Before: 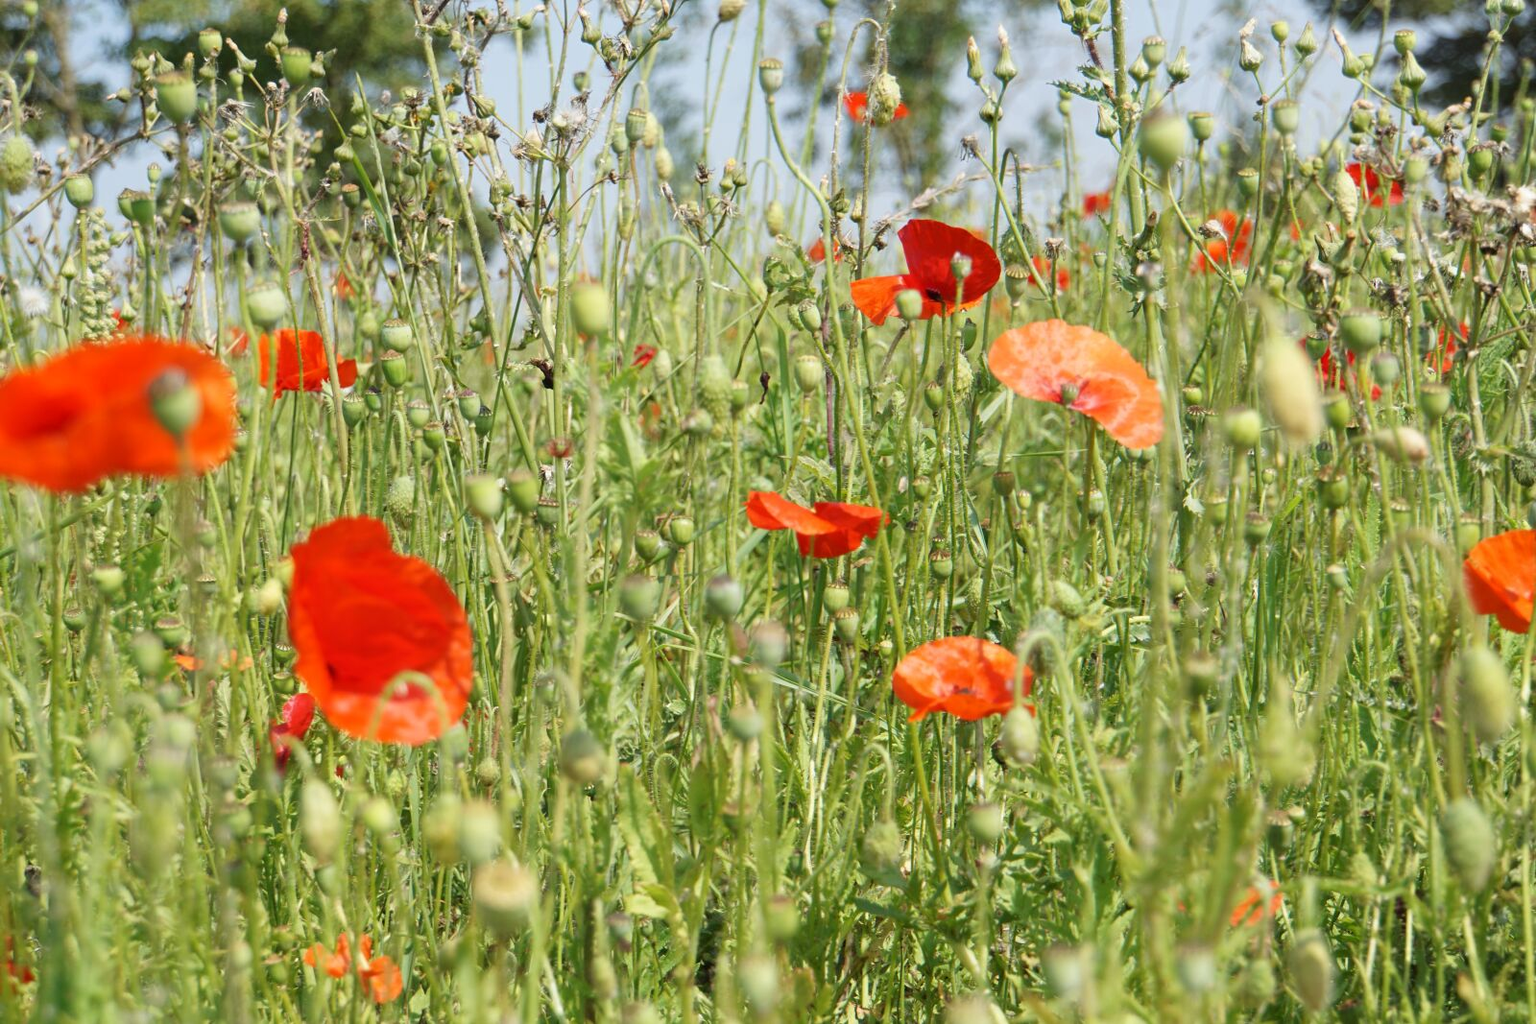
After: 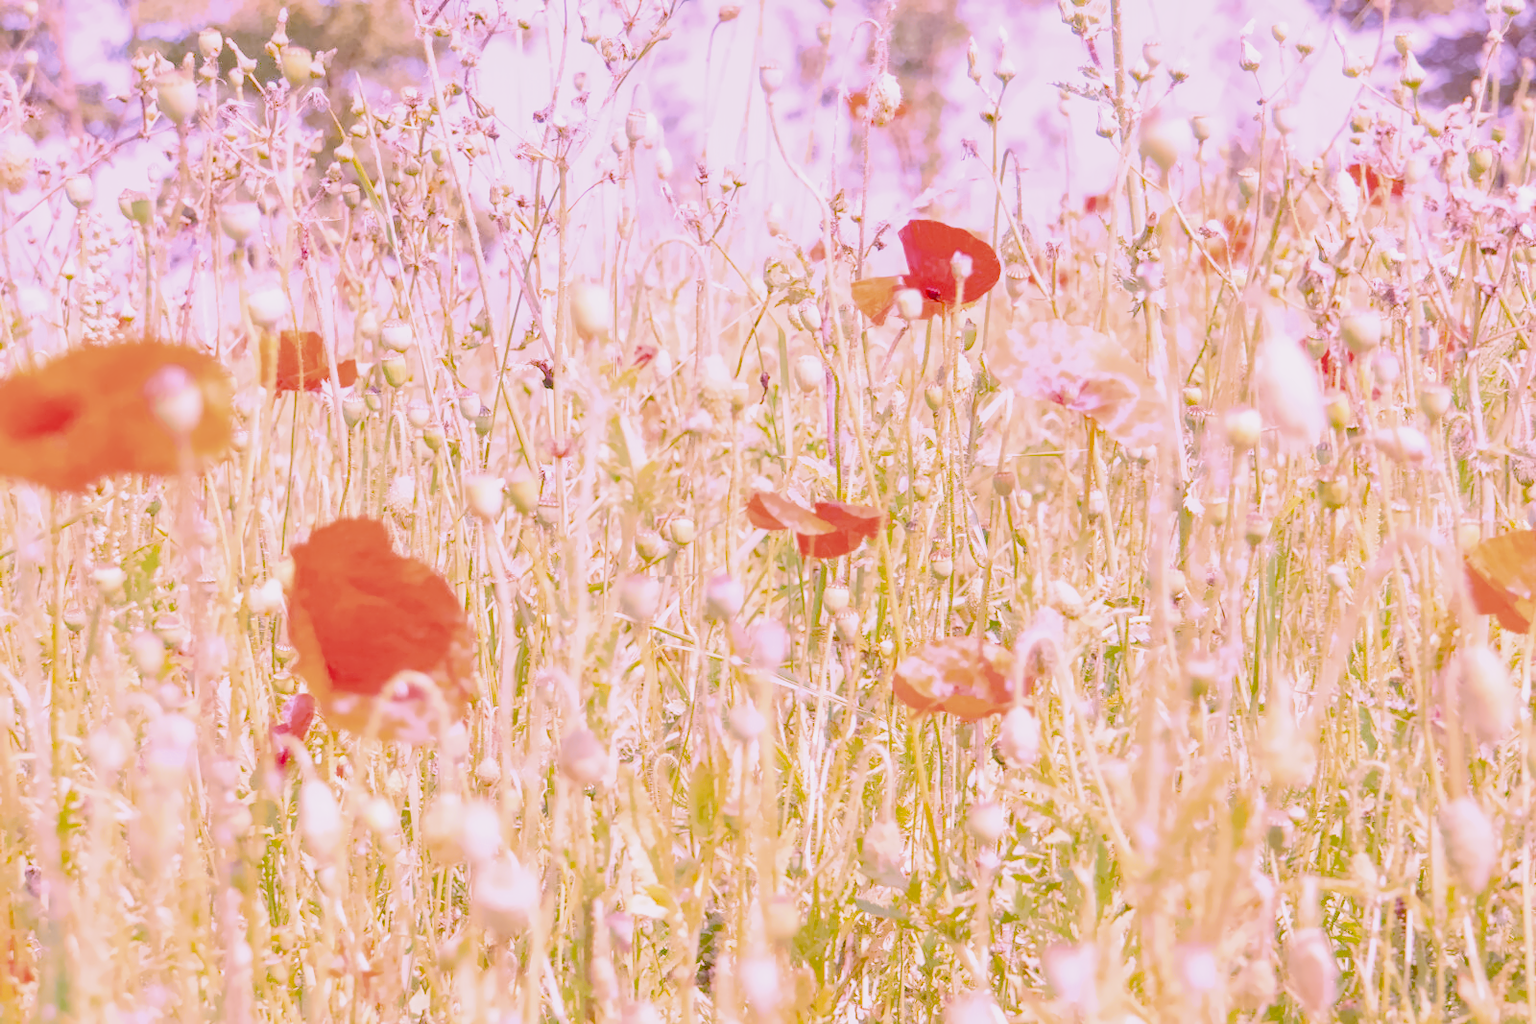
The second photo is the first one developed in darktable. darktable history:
filmic rgb "scene-referred default": black relative exposure -7.65 EV, white relative exposure 4.56 EV, hardness 3.61
raw chromatic aberrations: on, module defaults
color balance rgb: perceptual saturation grading › global saturation 25%, global vibrance 20%
highlight reconstruction: method reconstruct color, iterations 1, diameter of reconstruction 64 px
hot pixels: on, module defaults
lens correction: scale 1.01, crop 1, focal 85, aperture 2.8, distance 7.77, camera "Canon EOS RP", lens "Canon RF 85mm F2 MACRO IS STM"
tone equalizer "mask blending: all purposes": on, module defaults
exposure: black level correction 0.001, exposure 0.955 EV, compensate exposure bias true, compensate highlight preservation false
haze removal: compatibility mode true, adaptive false
tone curve: curves: ch0 [(0, 0) (0.915, 0.89) (1, 1)]
shadows and highlights: shadows 25, highlights -25
white balance: red 1.865, blue 1.754
denoise (profiled): preserve shadows 1.11, scattering 0.121, a [-1, 0, 0], b [0, 0, 0], y [[0.5 ×7] ×4, [0.507, 0.516, 0.526, 0.531, 0.526, 0.516, 0.507], [0.5 ×7]], compensate highlight preservation false
local contrast: detail 130%
